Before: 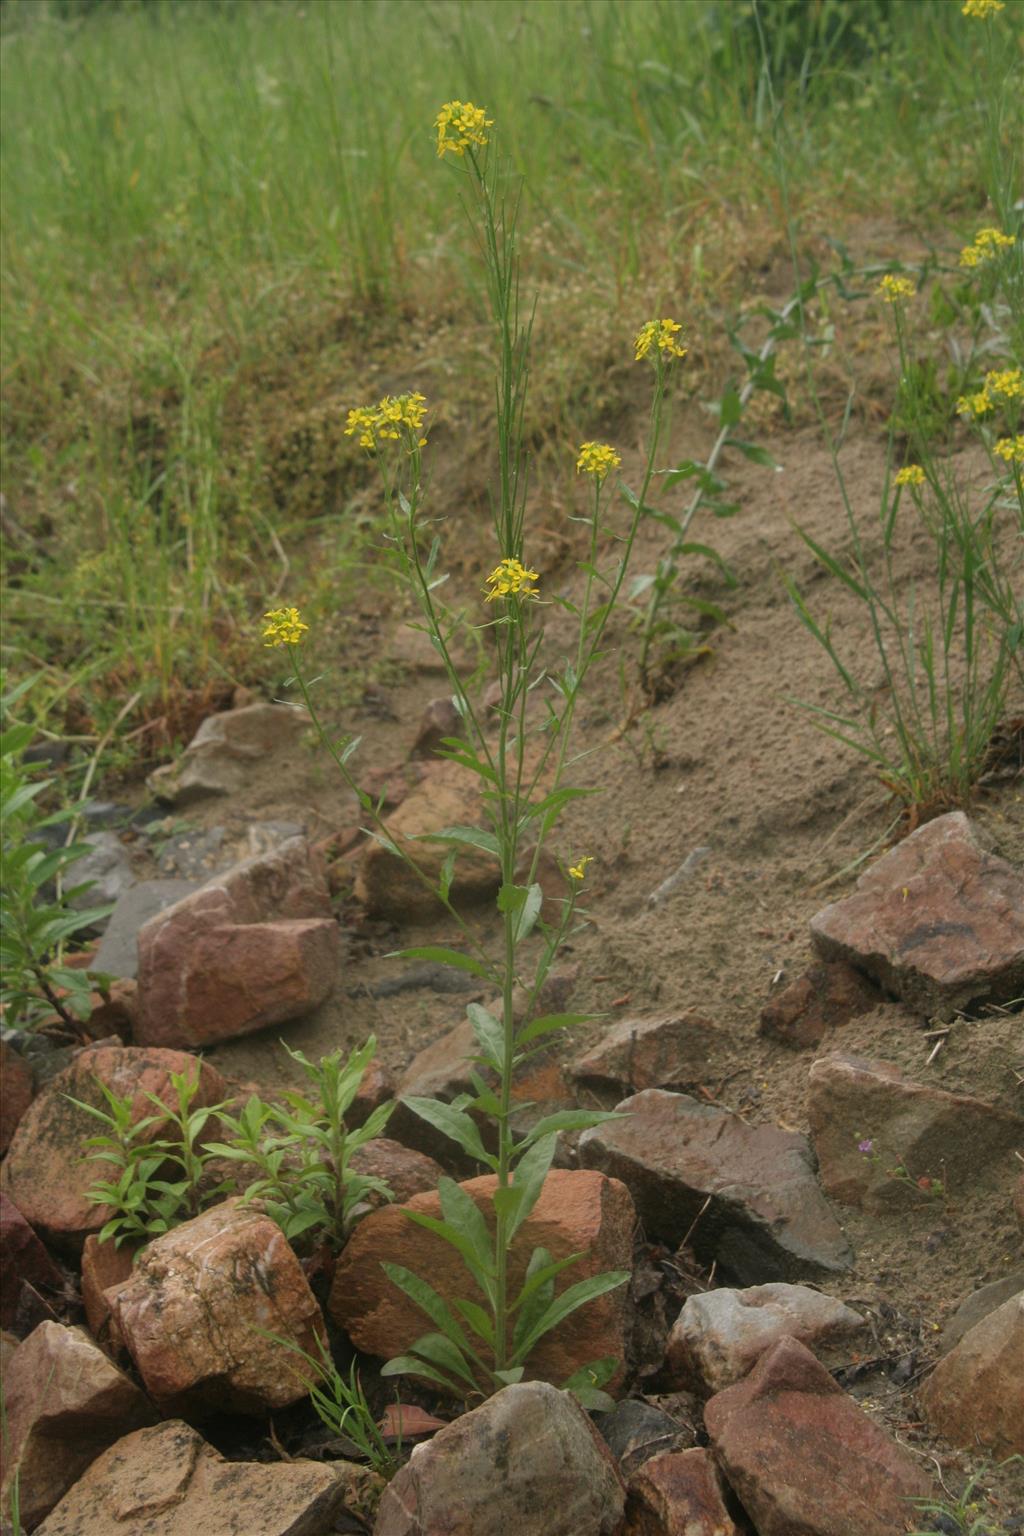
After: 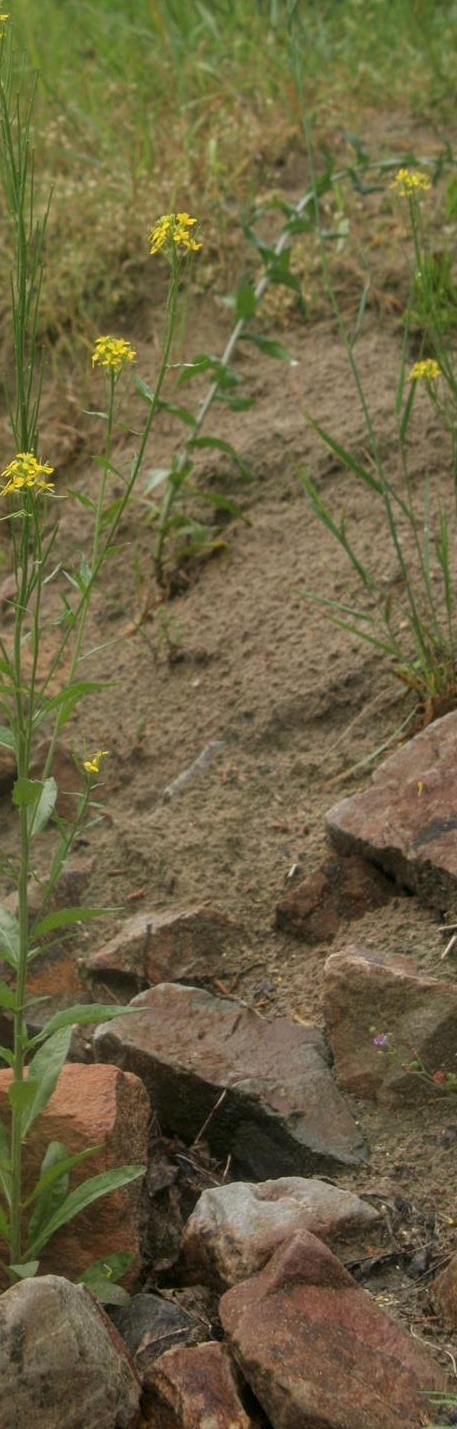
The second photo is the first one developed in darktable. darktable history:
contrast brightness saturation: contrast -0.021, brightness -0.005, saturation 0.026
crop: left 47.372%, top 6.935%, right 7.933%
local contrast: on, module defaults
